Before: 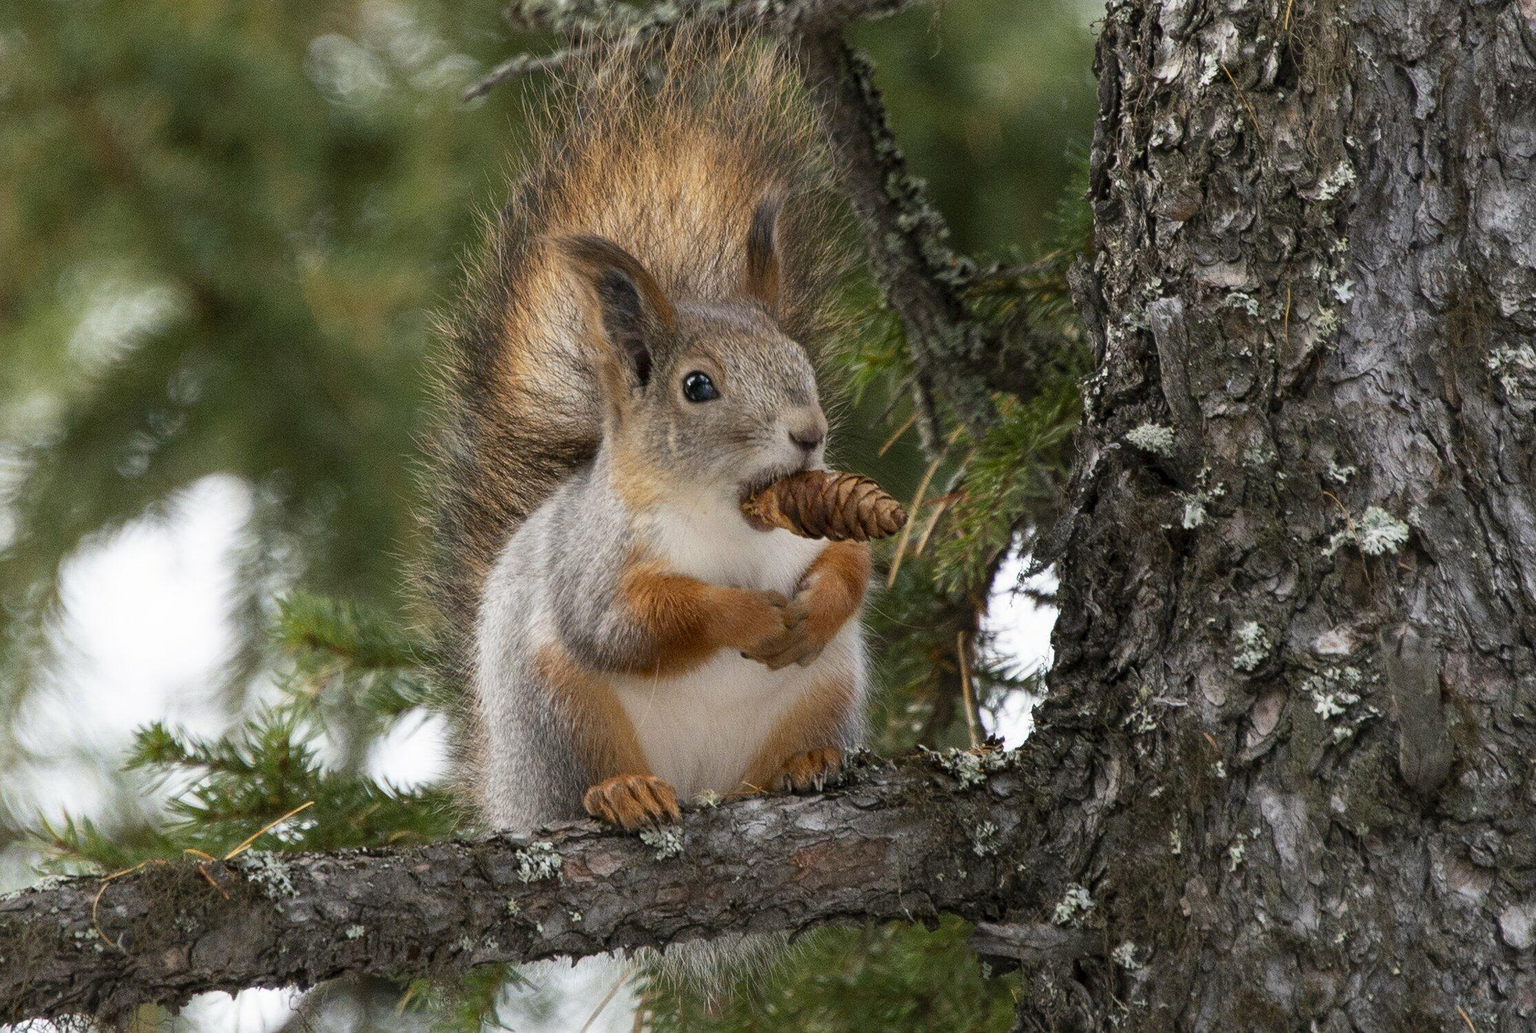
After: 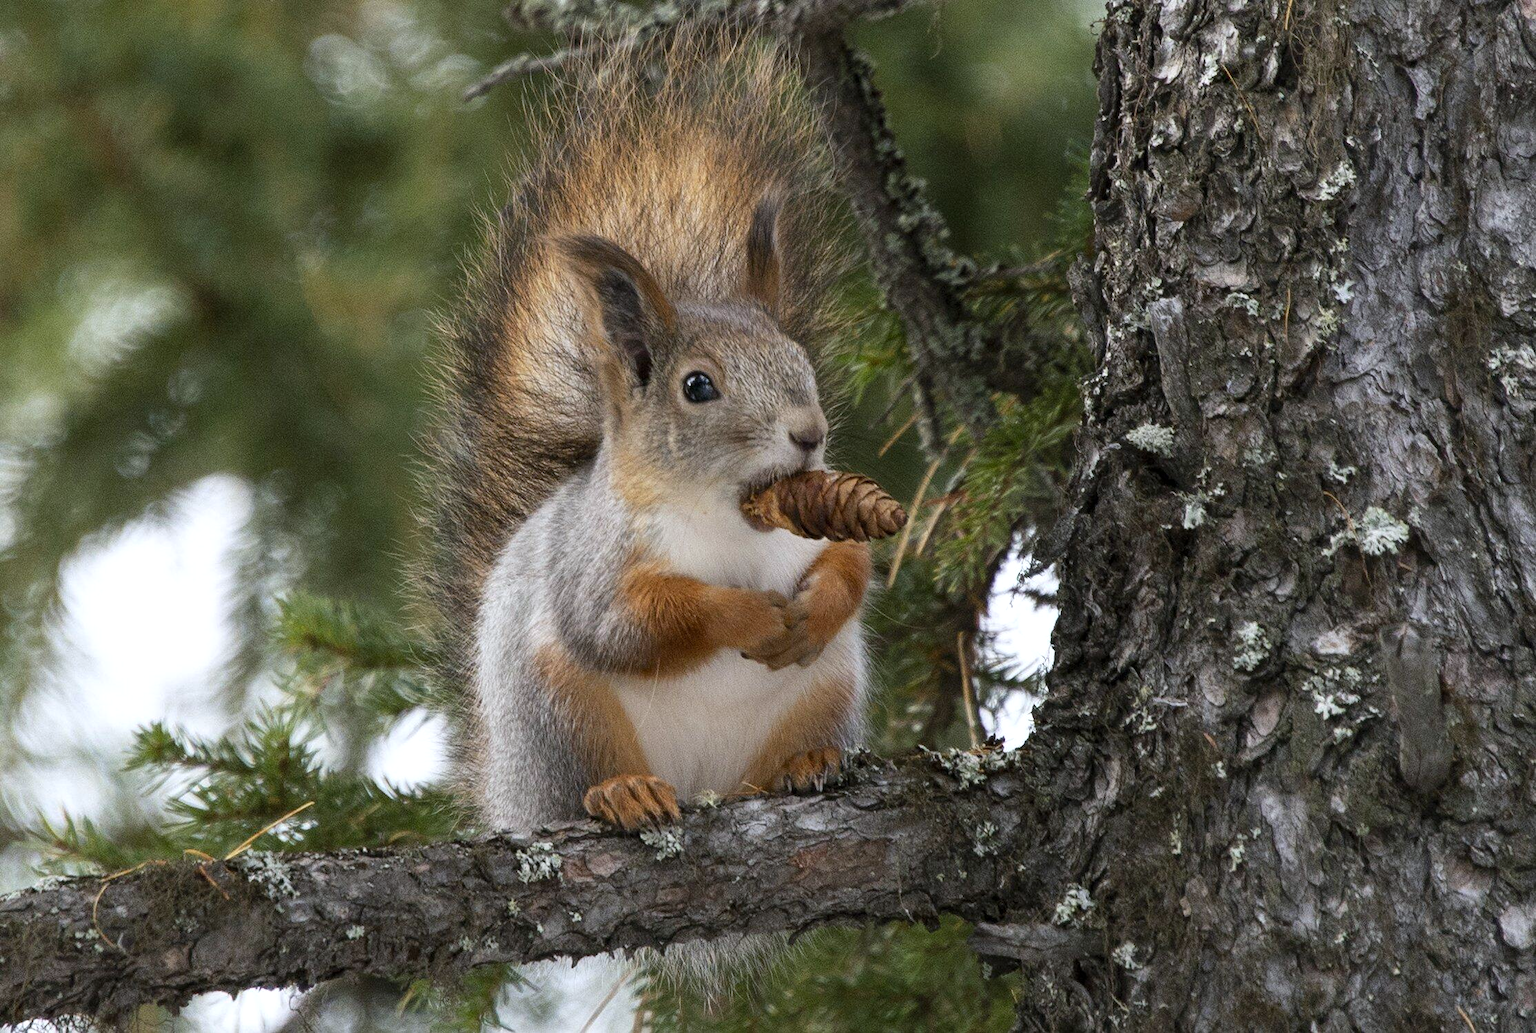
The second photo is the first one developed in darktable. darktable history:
levels: levels [0, 0.51, 1]
exposure: exposure 0.127 EV, compensate highlight preservation false
white balance: red 0.983, blue 1.036
